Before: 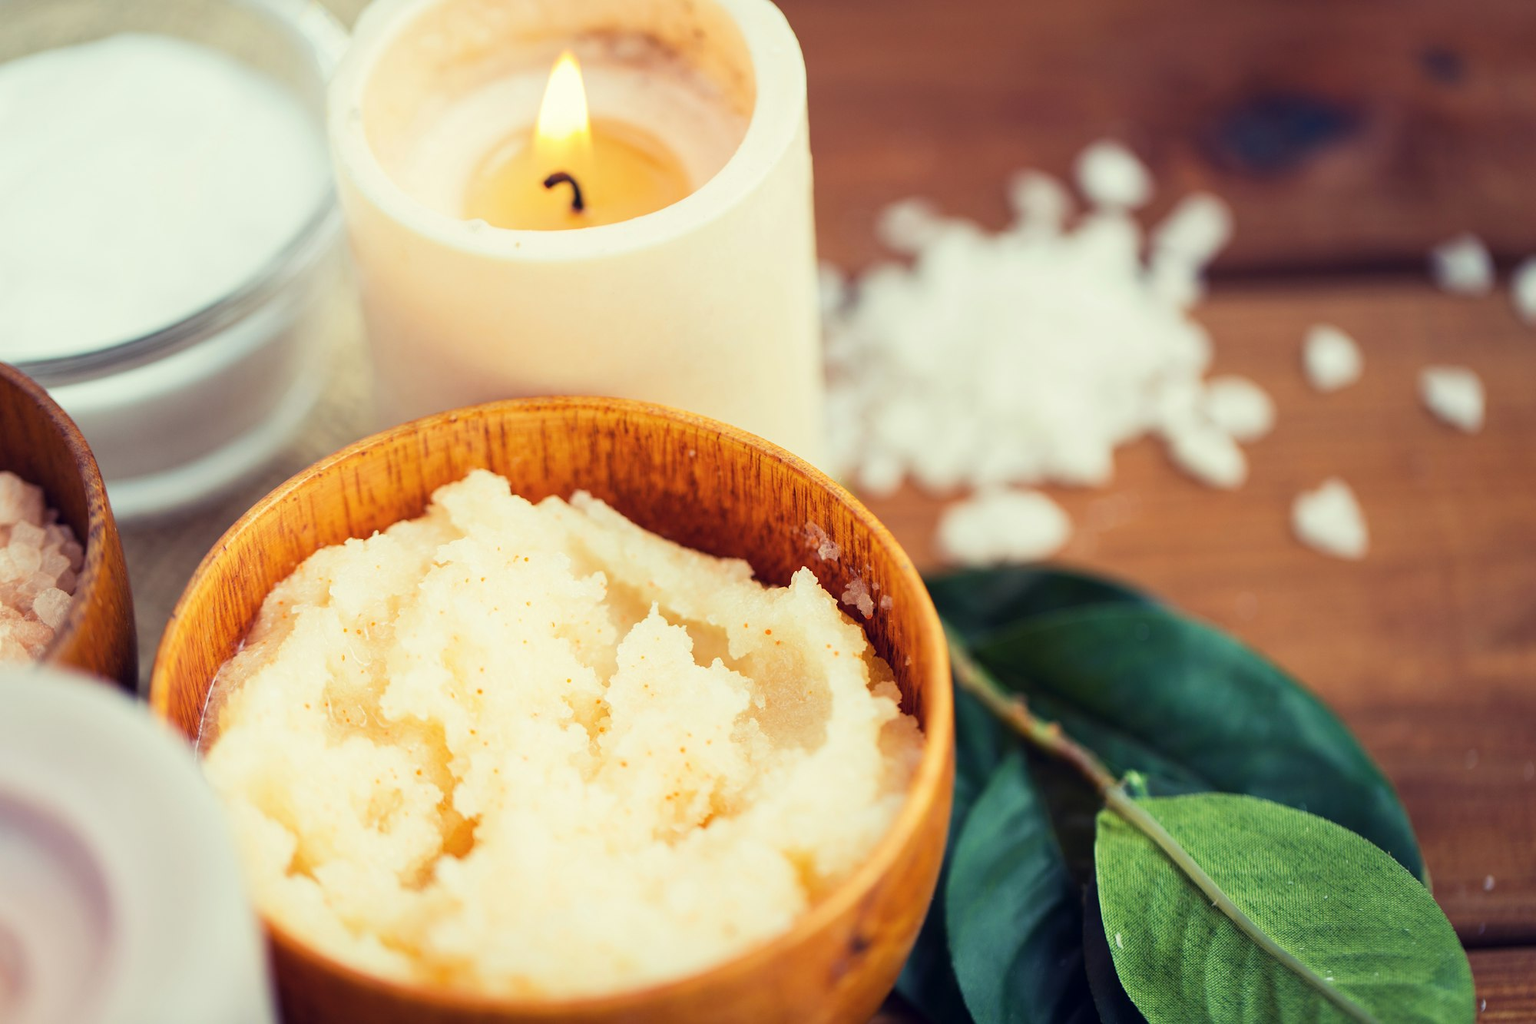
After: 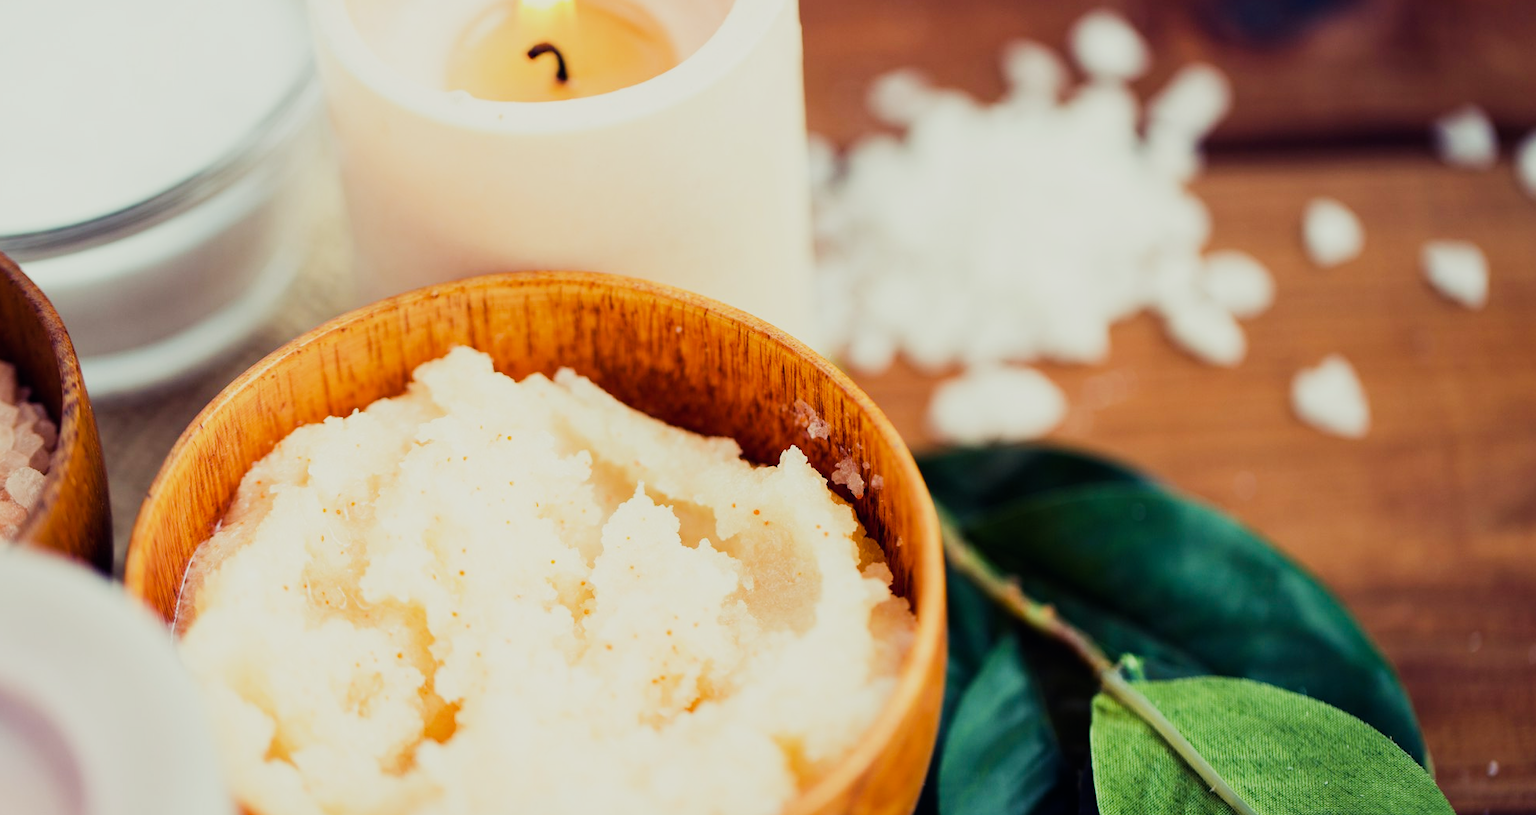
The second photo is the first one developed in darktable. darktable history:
contrast brightness saturation: saturation -0.04
sigmoid: contrast 1.54, target black 0
crop and rotate: left 1.814%, top 12.818%, right 0.25%, bottom 9.225%
